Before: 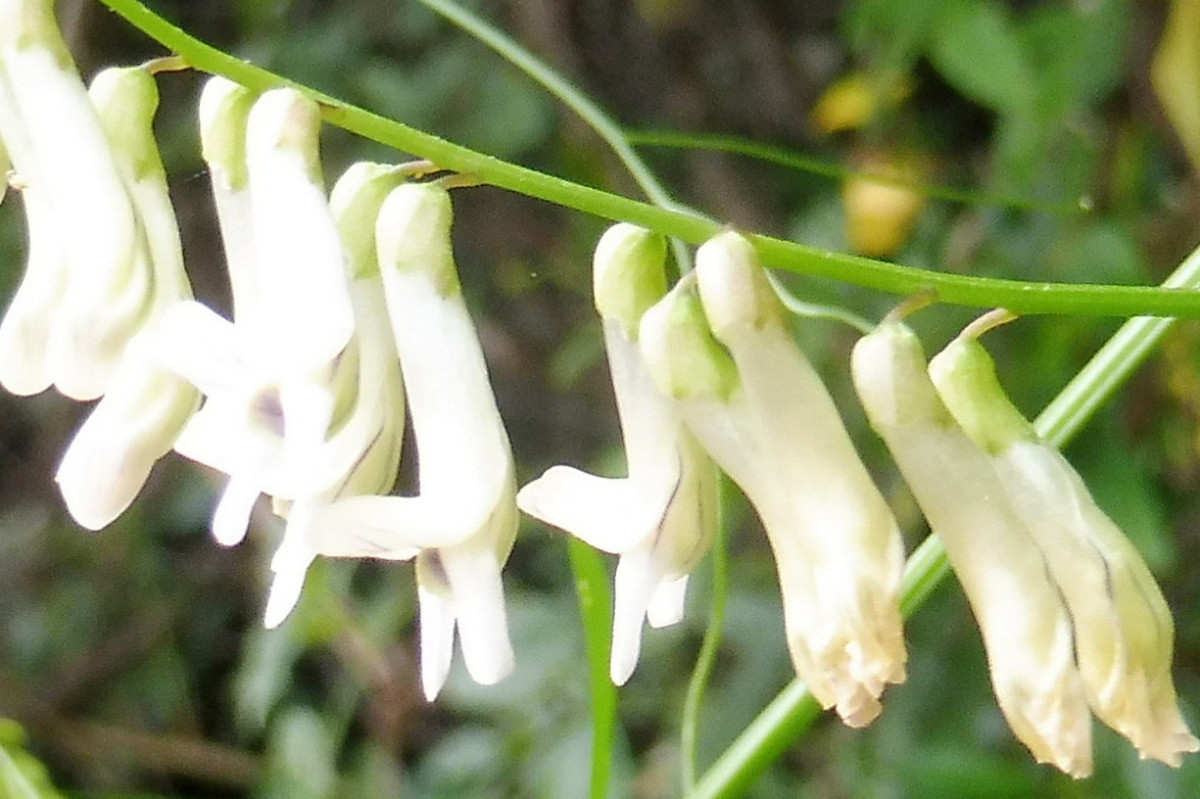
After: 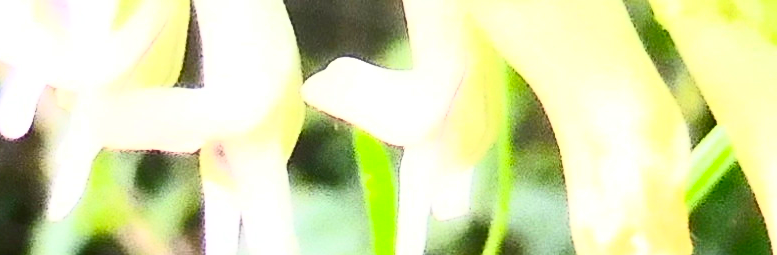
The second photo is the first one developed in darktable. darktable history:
crop: left 17.975%, top 51.094%, right 17.226%, bottom 16.894%
contrast brightness saturation: contrast 0.811, brightness 0.595, saturation 0.598
